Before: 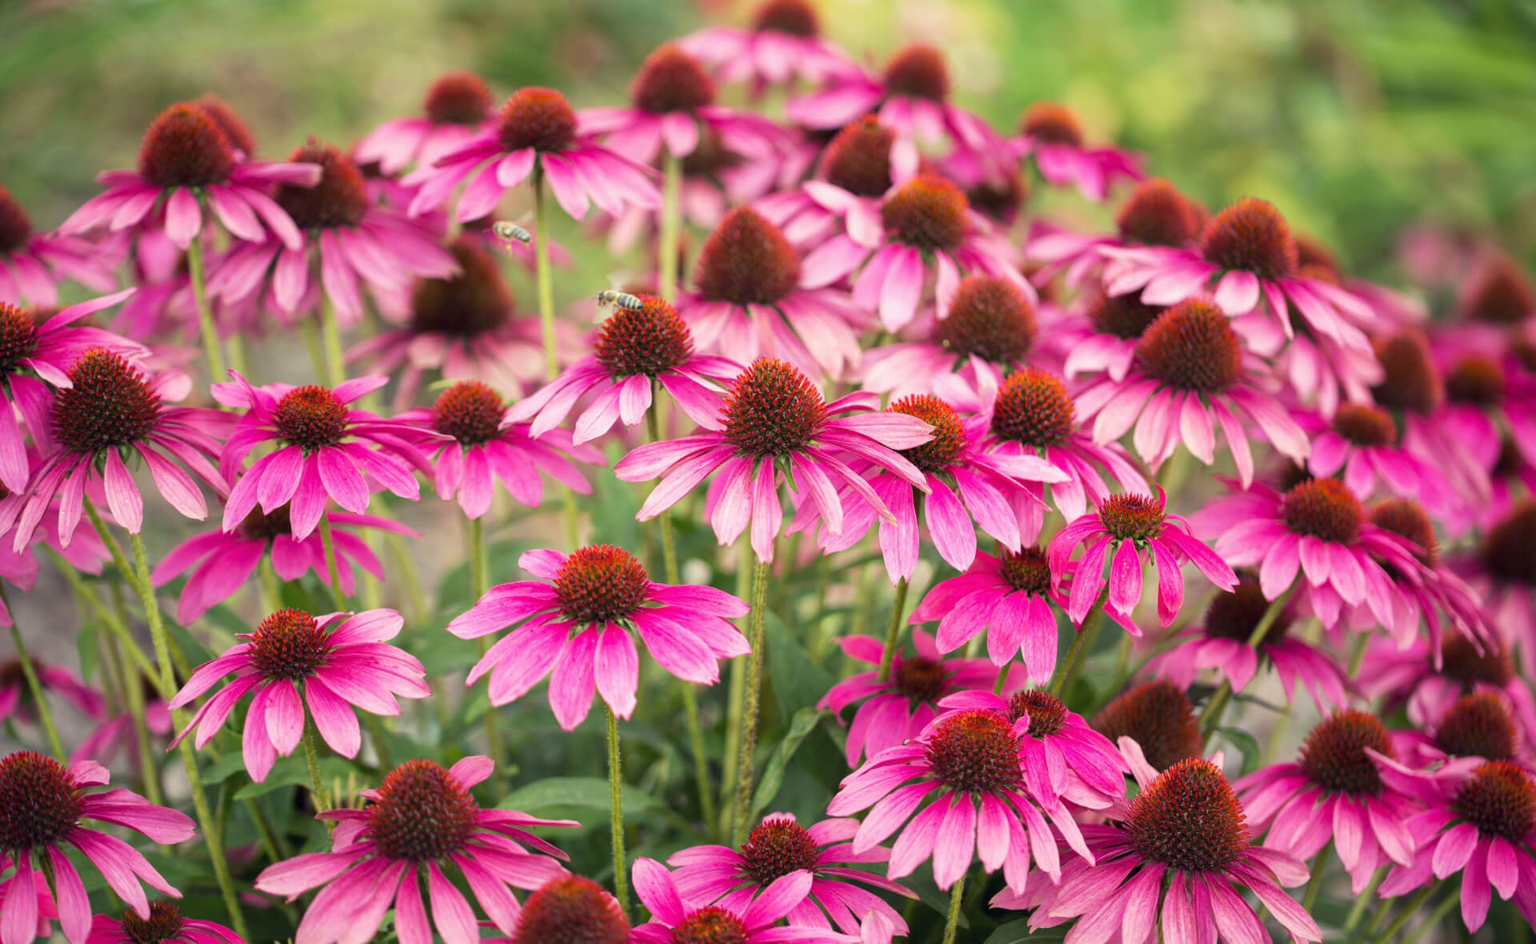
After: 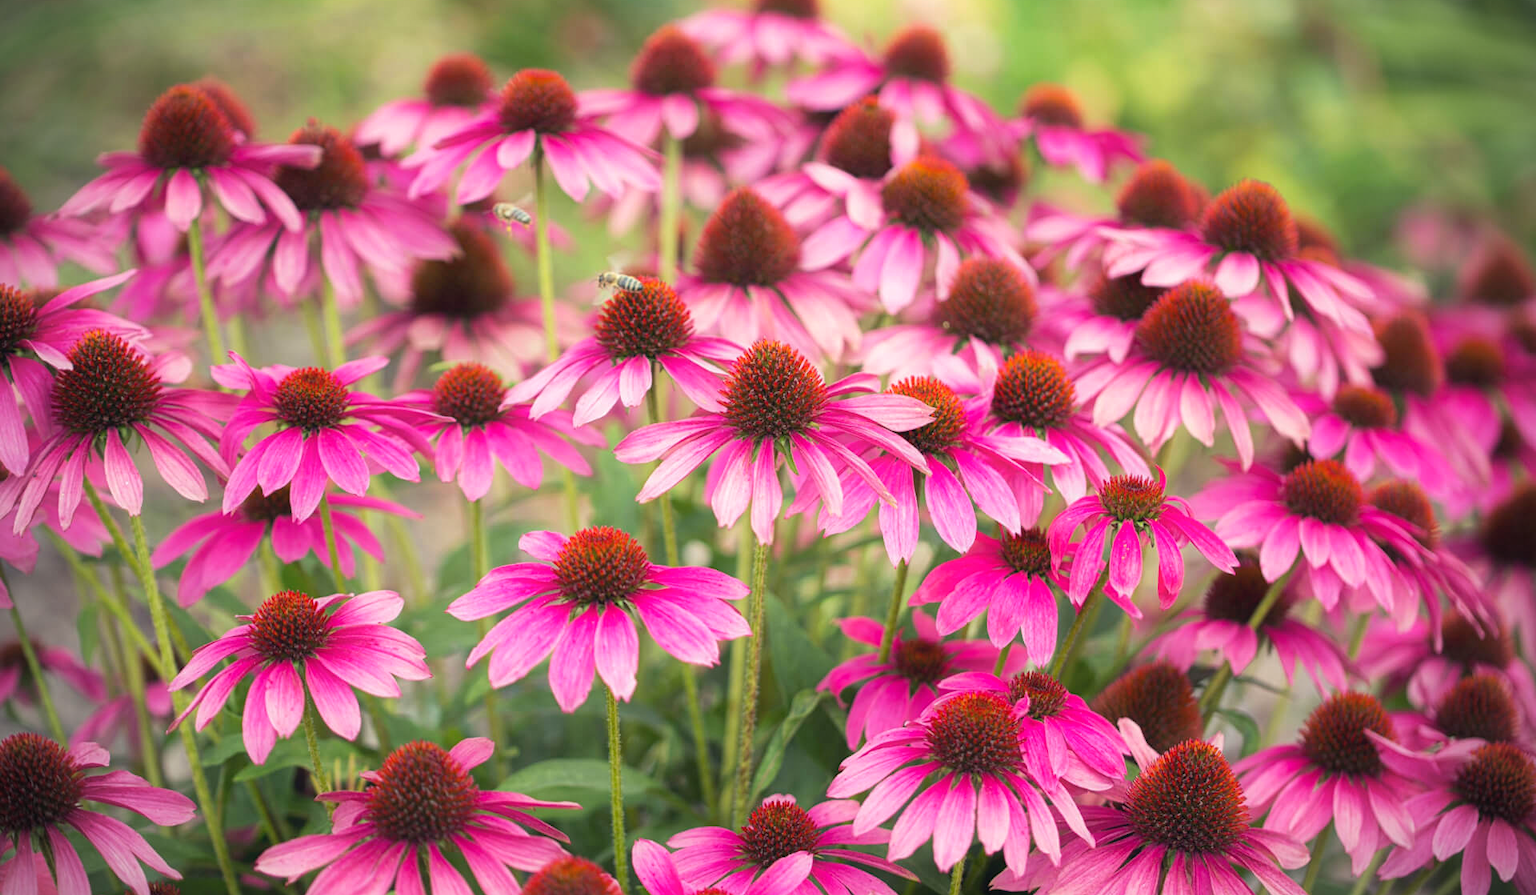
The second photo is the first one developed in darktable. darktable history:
crop and rotate: top 1.981%, bottom 3.124%
contrast equalizer: octaves 7, y [[0.5, 0.496, 0.435, 0.435, 0.496, 0.5], [0.5 ×6], [0.5 ×6], [0 ×6], [0 ×6]]
vignetting: fall-off start 88.59%, fall-off radius 43.82%, width/height ratio 1.167
exposure: exposure 0.203 EV, compensate highlight preservation false
